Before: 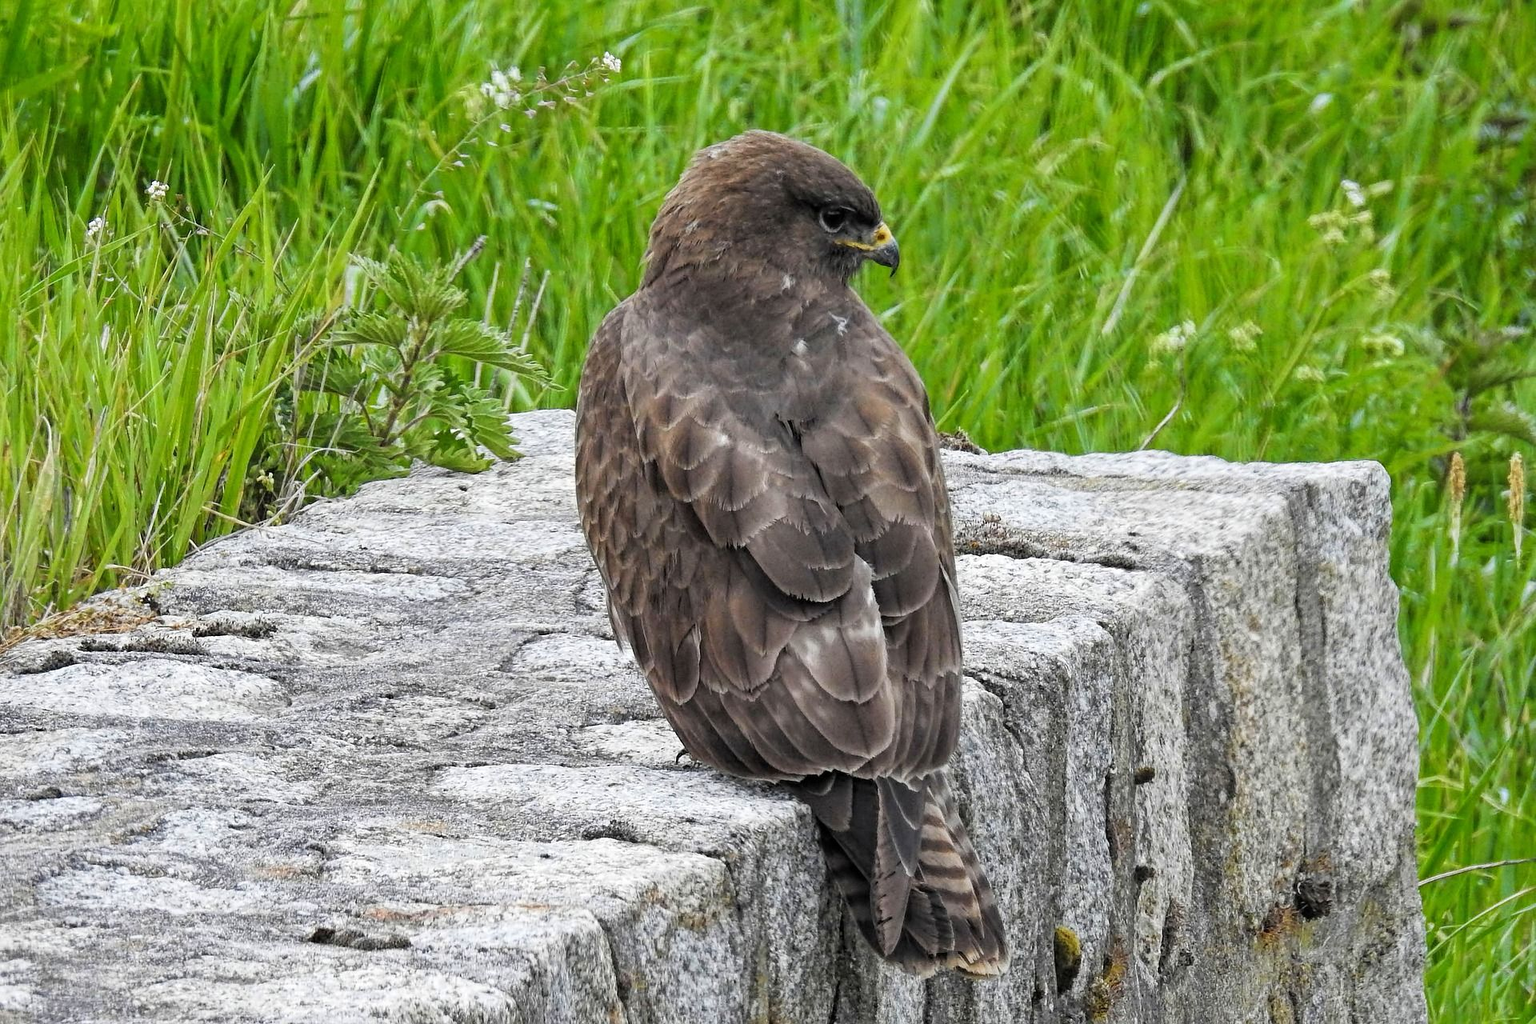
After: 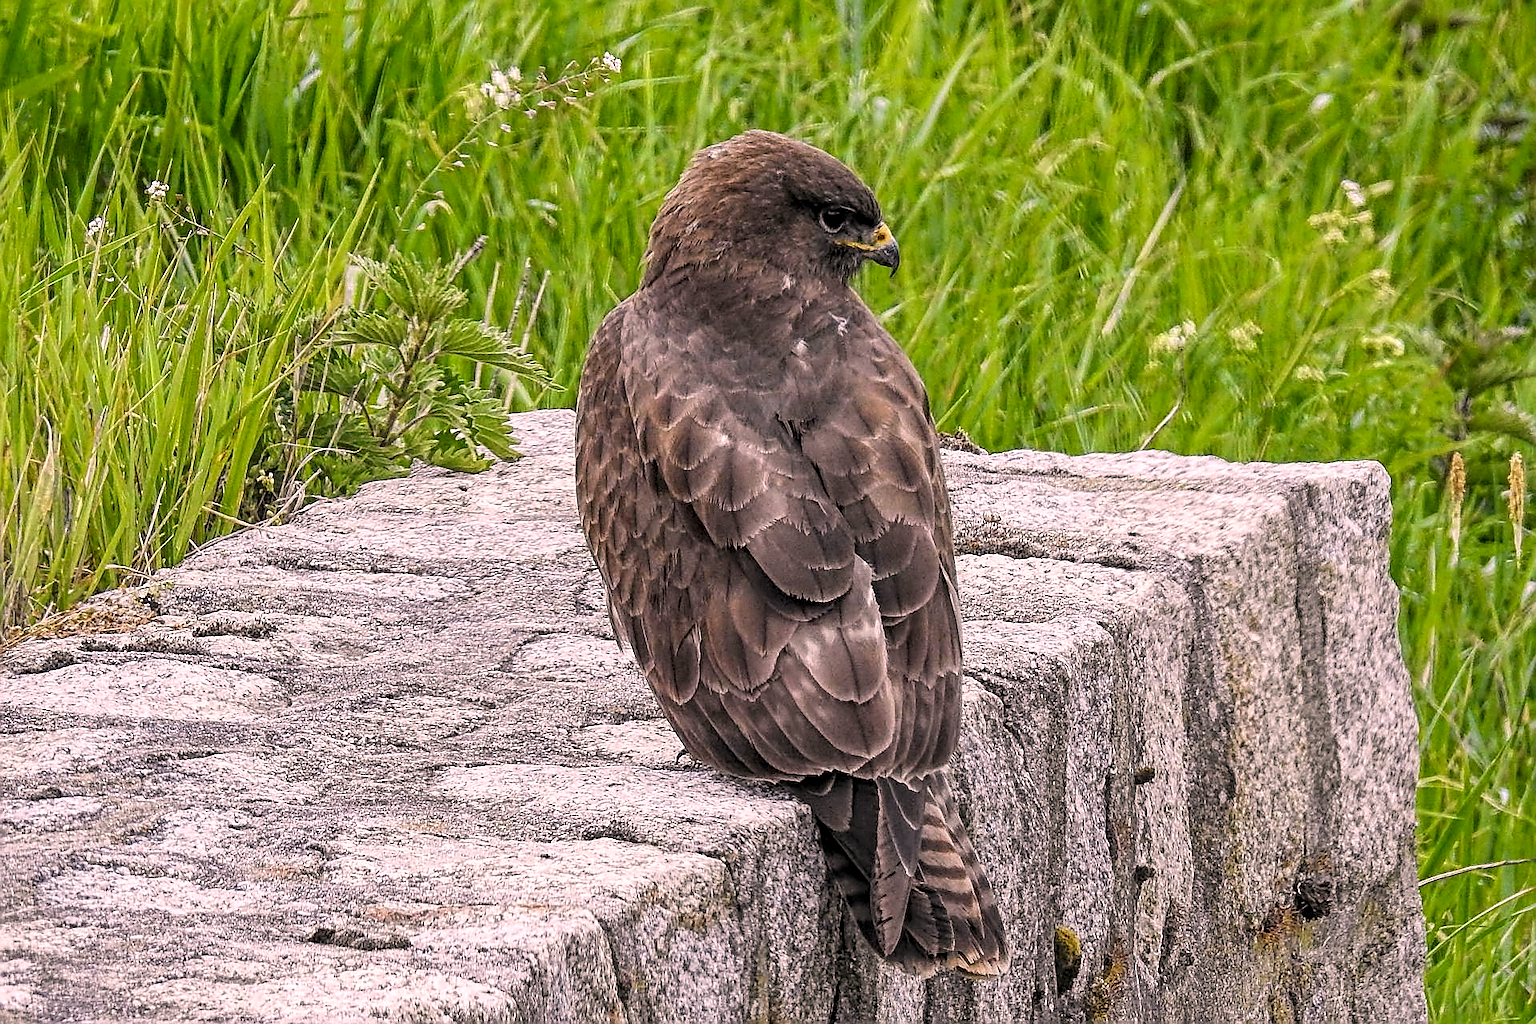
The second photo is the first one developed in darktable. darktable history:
sharpen: radius 1.4, amount 1.25, threshold 0.7
local contrast: on, module defaults
color correction: highlights a* 14.52, highlights b* 4.84
